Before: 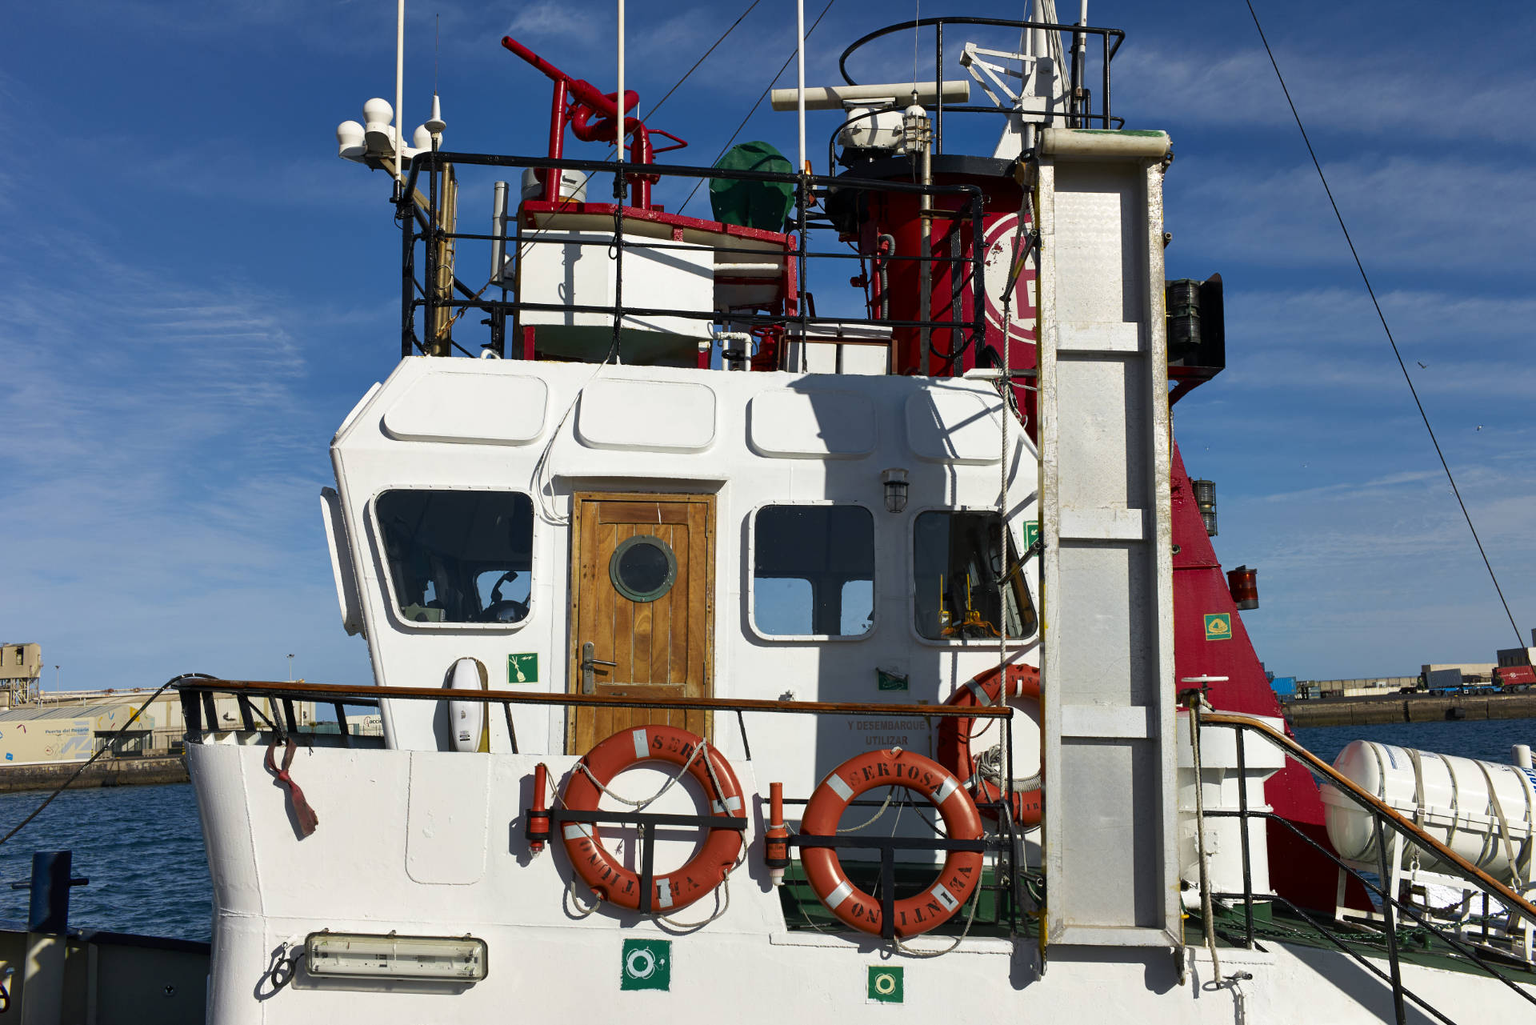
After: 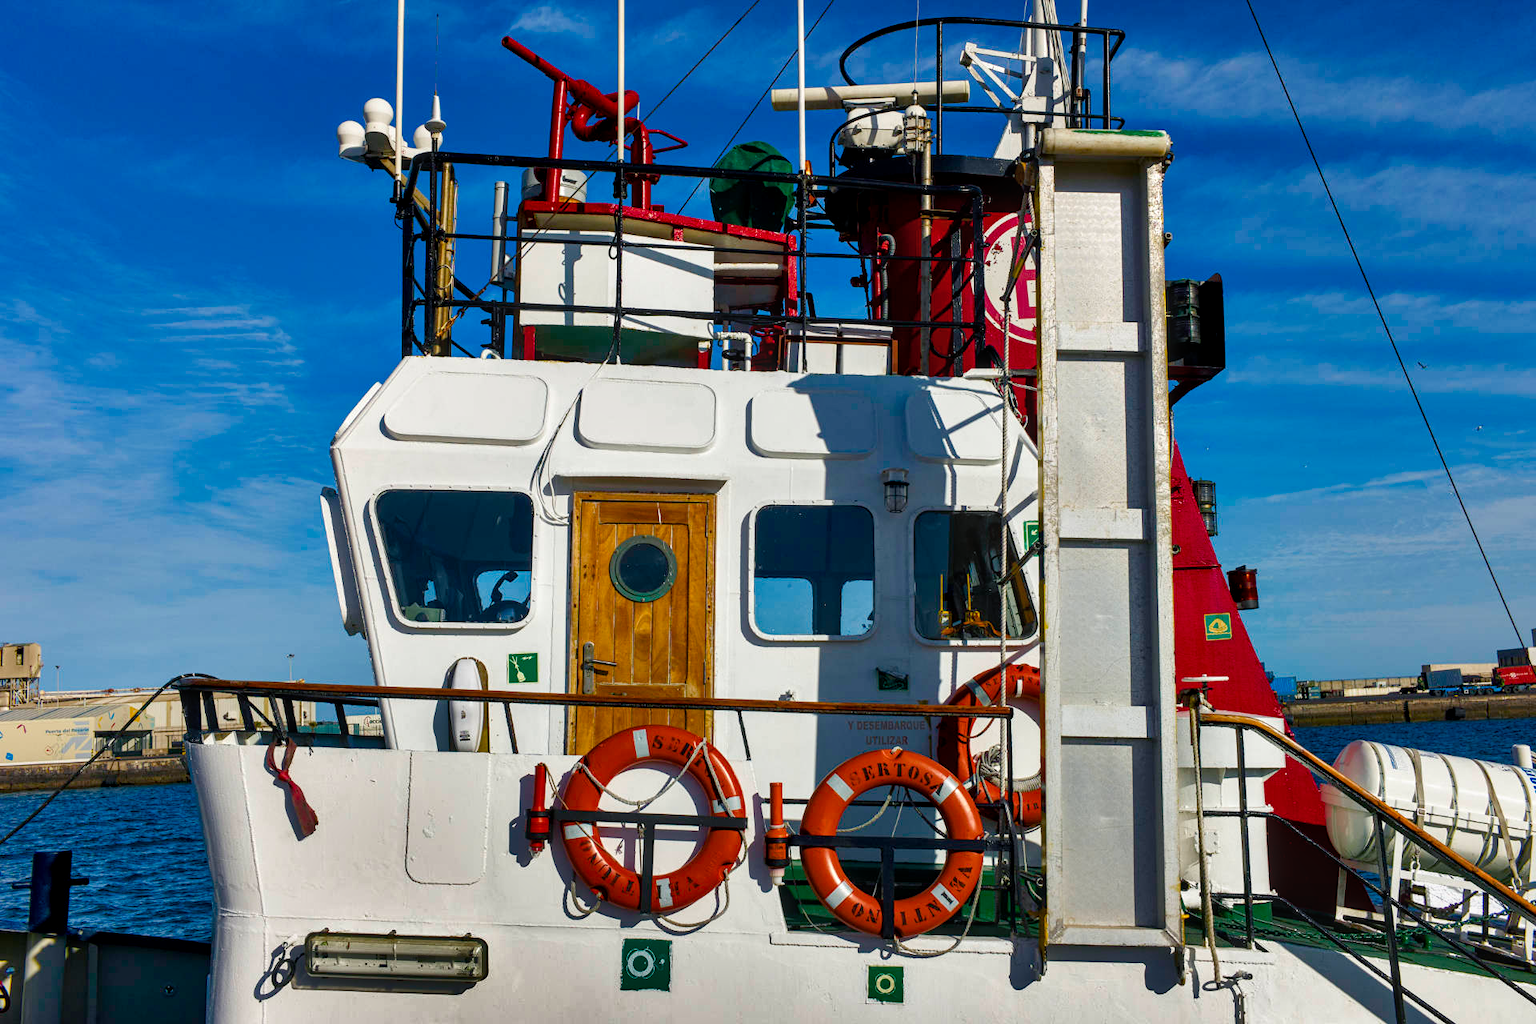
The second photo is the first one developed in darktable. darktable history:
shadows and highlights: shadows 24.57, highlights -78.37, soften with gaussian
color balance rgb: shadows lift › chroma 4.256%, shadows lift › hue 251.63°, perceptual saturation grading › global saturation 20%, perceptual saturation grading › highlights -24.99%, perceptual saturation grading › shadows 49.545%, global vibrance 20%
local contrast: on, module defaults
